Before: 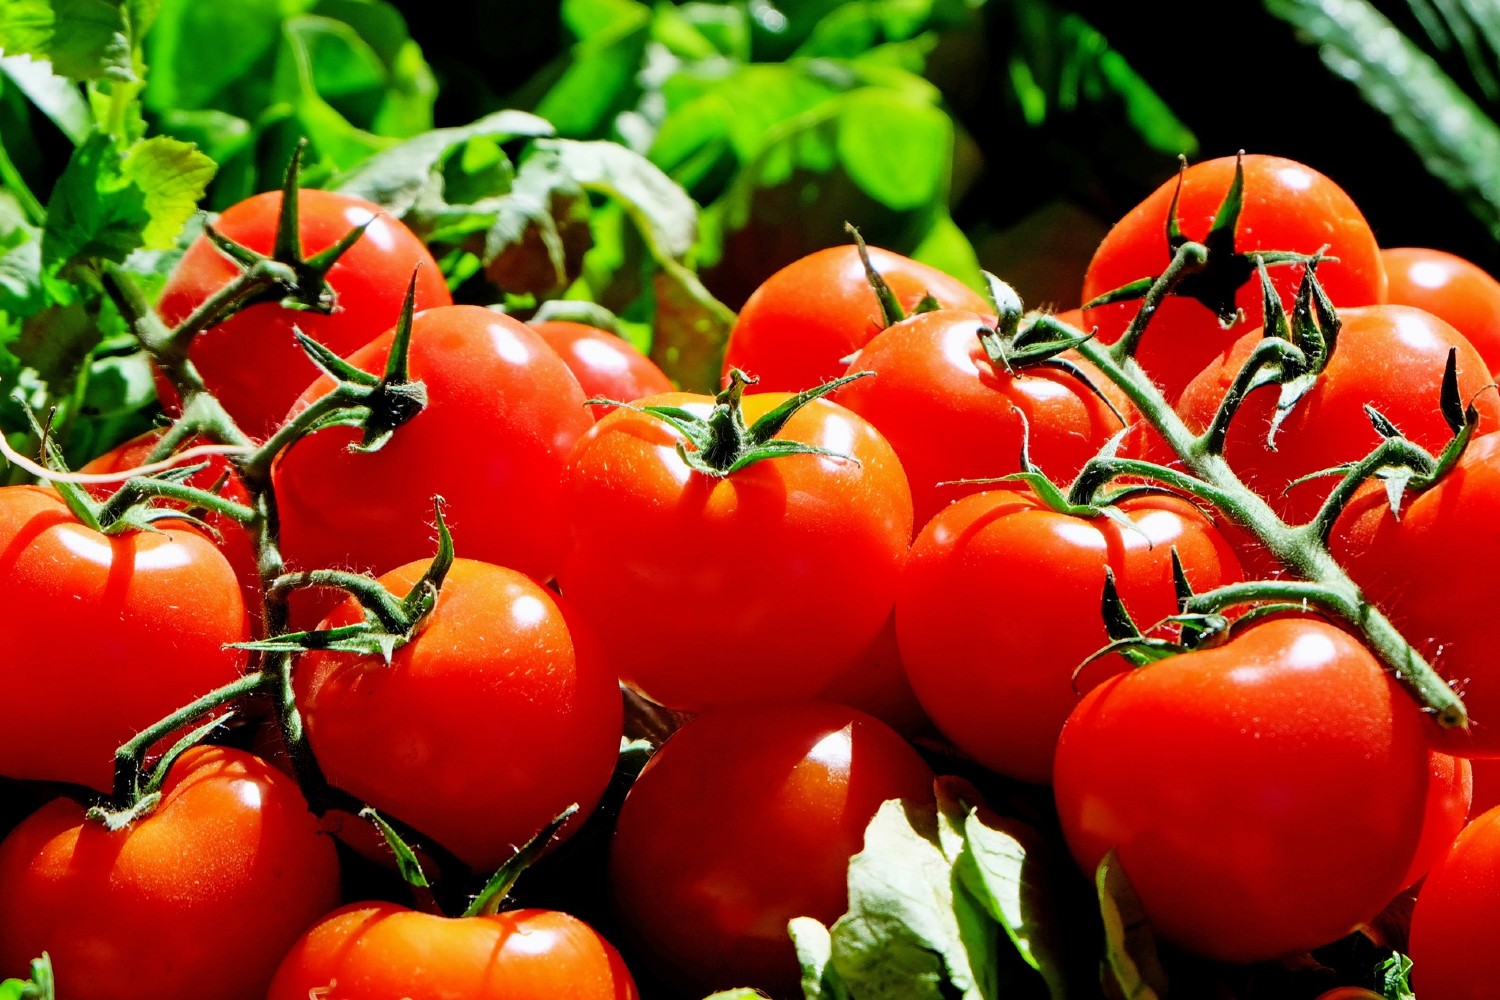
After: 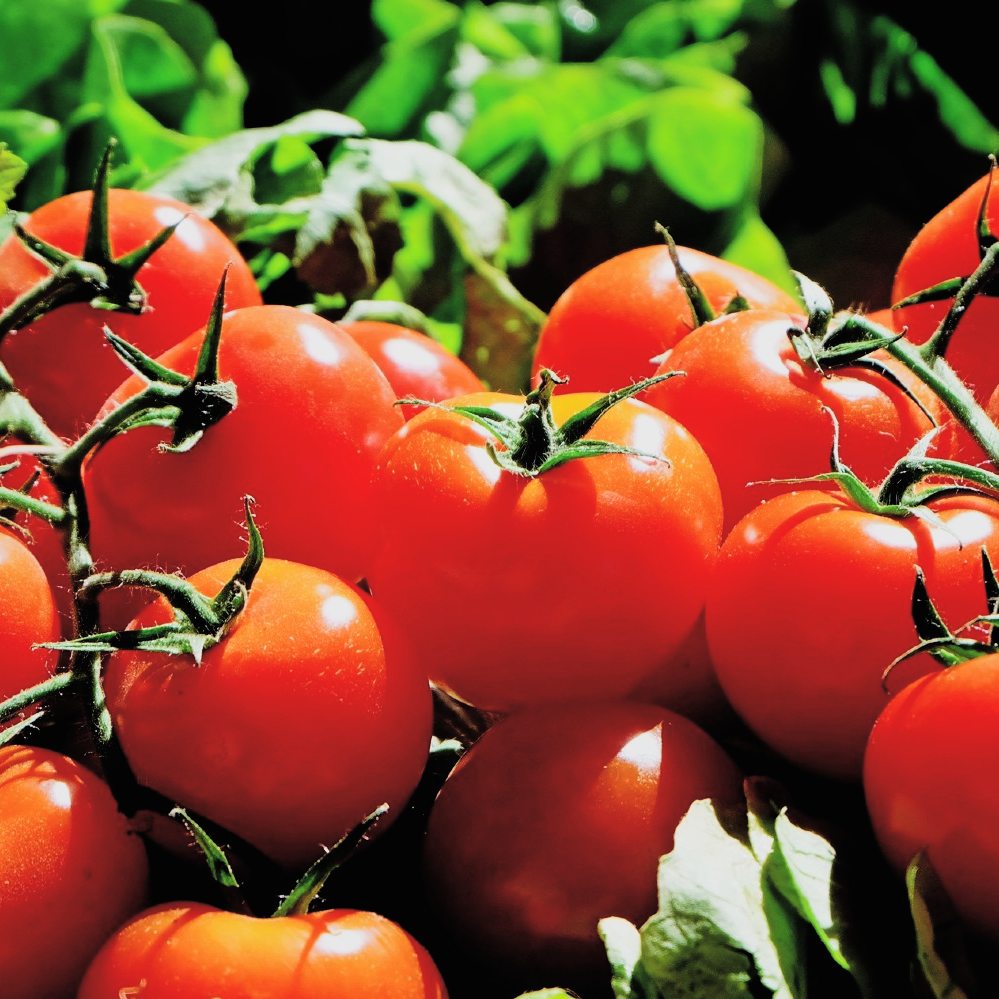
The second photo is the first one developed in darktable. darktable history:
crop and rotate: left 12.673%, right 20.66%
filmic rgb: black relative exposure -5 EV, white relative exposure 3.5 EV, hardness 3.19, contrast 1.4, highlights saturation mix -50%
exposure: black level correction -0.015, compensate highlight preservation false
shadows and highlights: shadows 25, highlights -25
